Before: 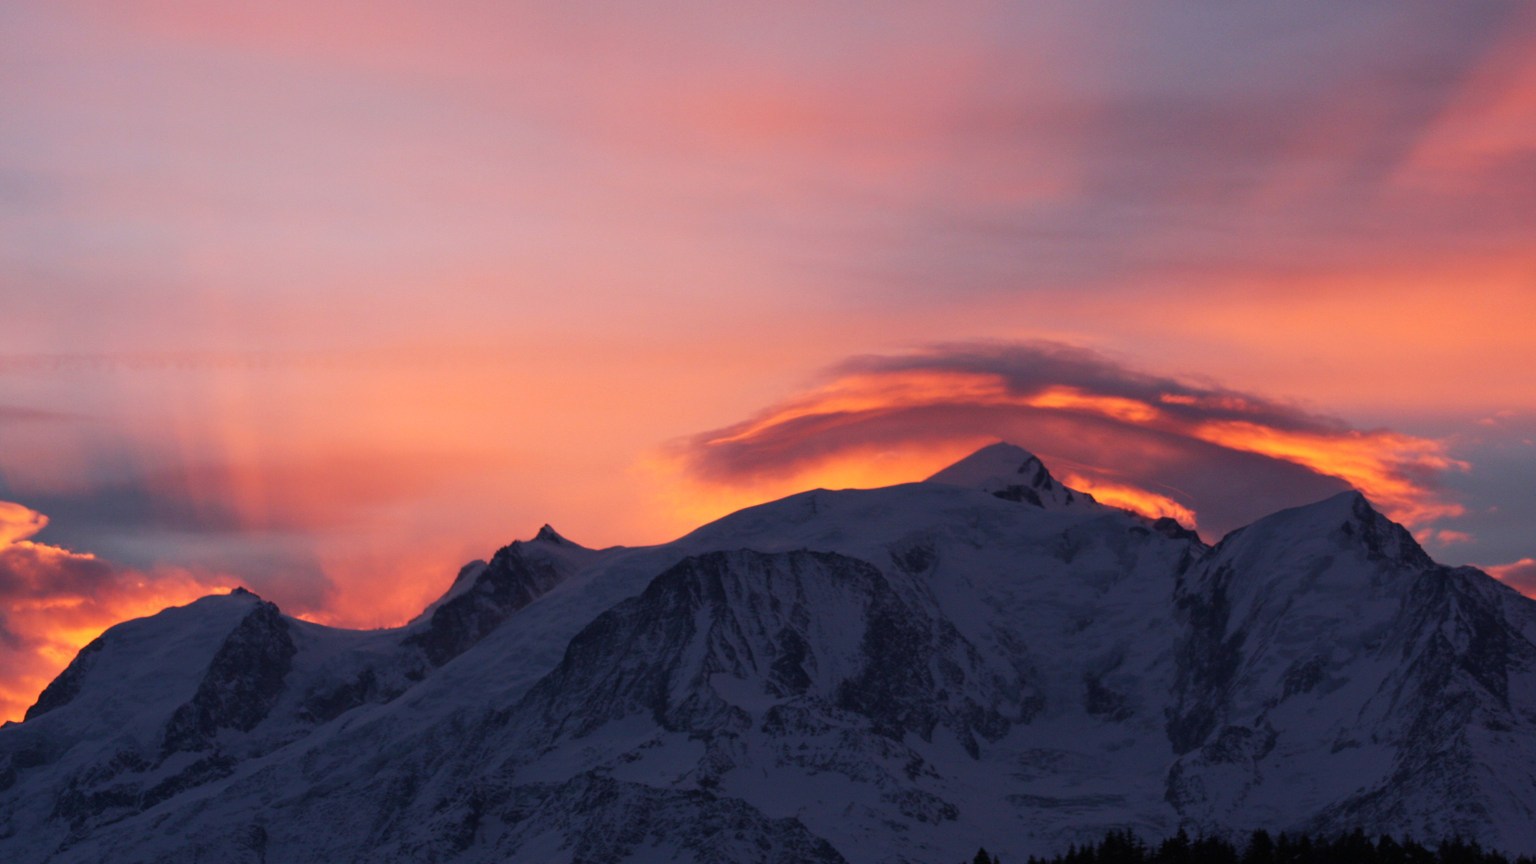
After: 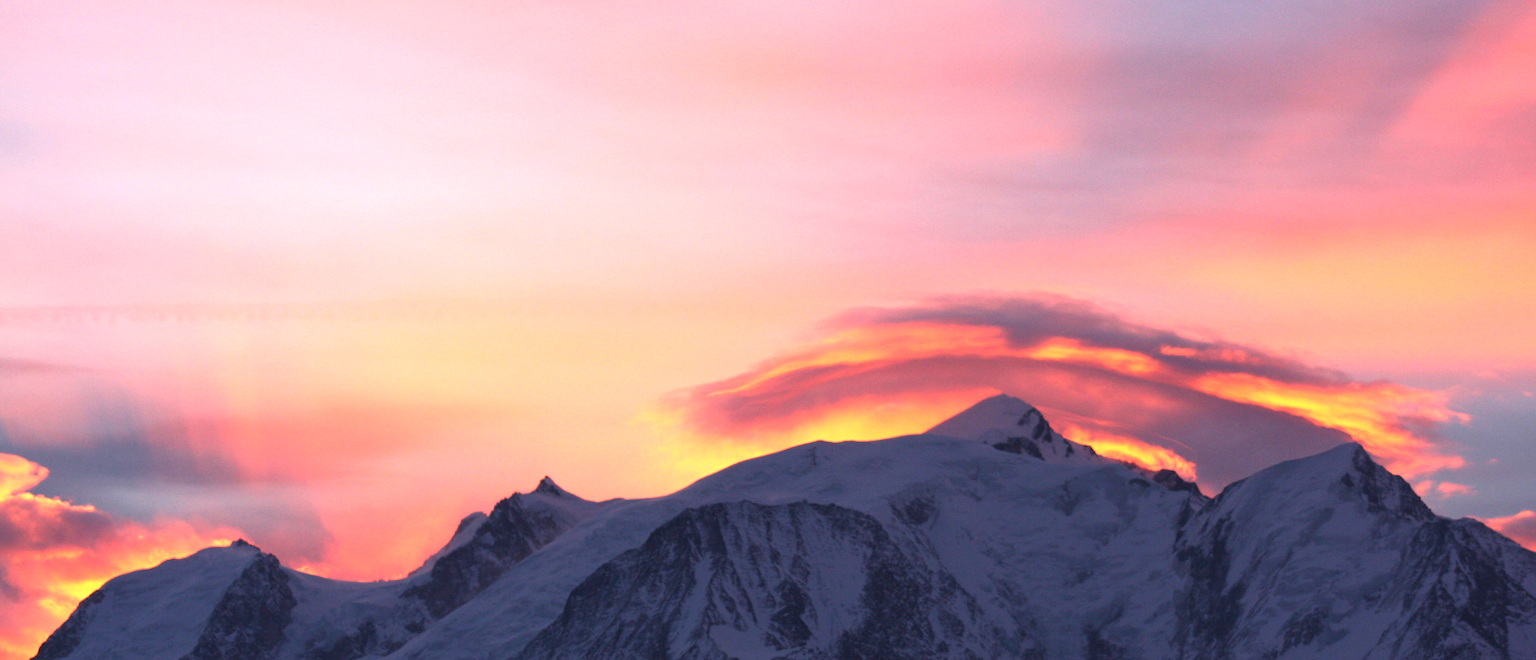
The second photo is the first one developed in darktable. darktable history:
exposure: black level correction 0, exposure 1.122 EV, compensate exposure bias true, compensate highlight preservation false
crop: top 5.603%, bottom 17.896%
